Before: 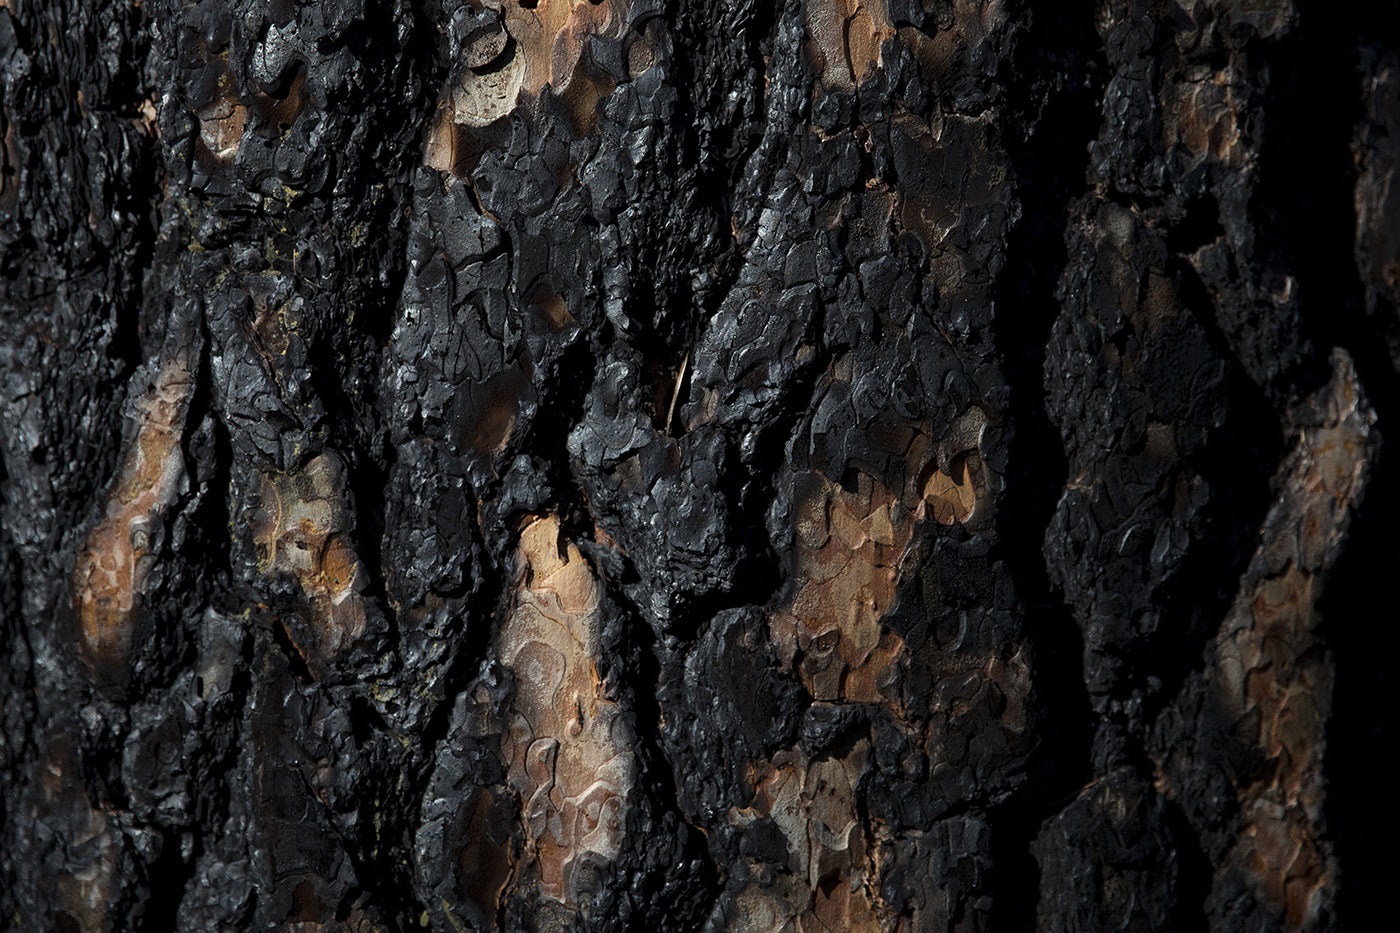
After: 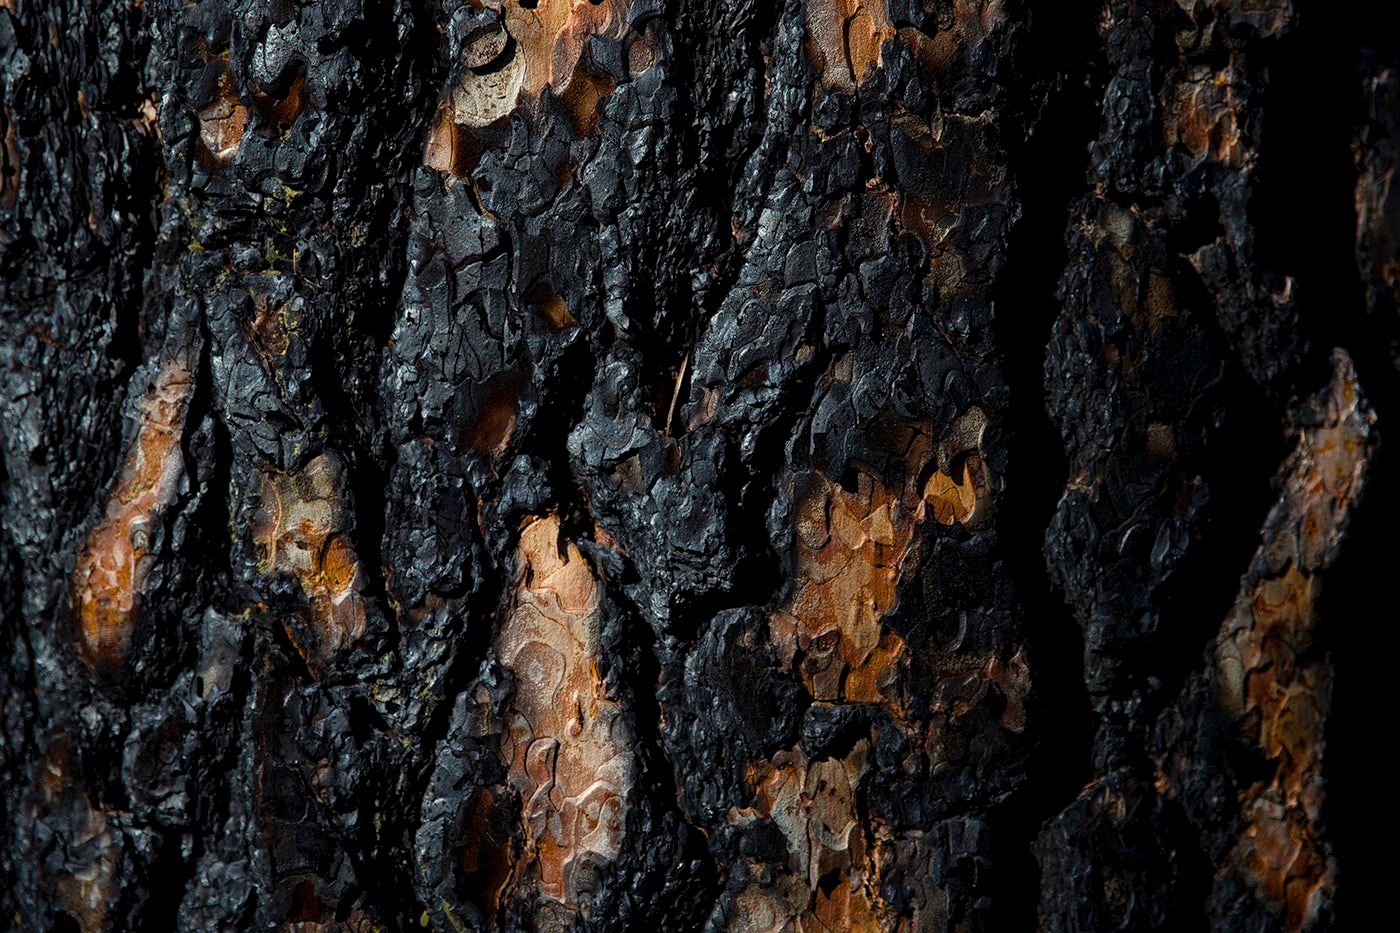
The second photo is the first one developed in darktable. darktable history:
local contrast: on, module defaults
color balance rgb: perceptual saturation grading › global saturation 20%, perceptual saturation grading › highlights -25%, perceptual saturation grading › shadows 50%
